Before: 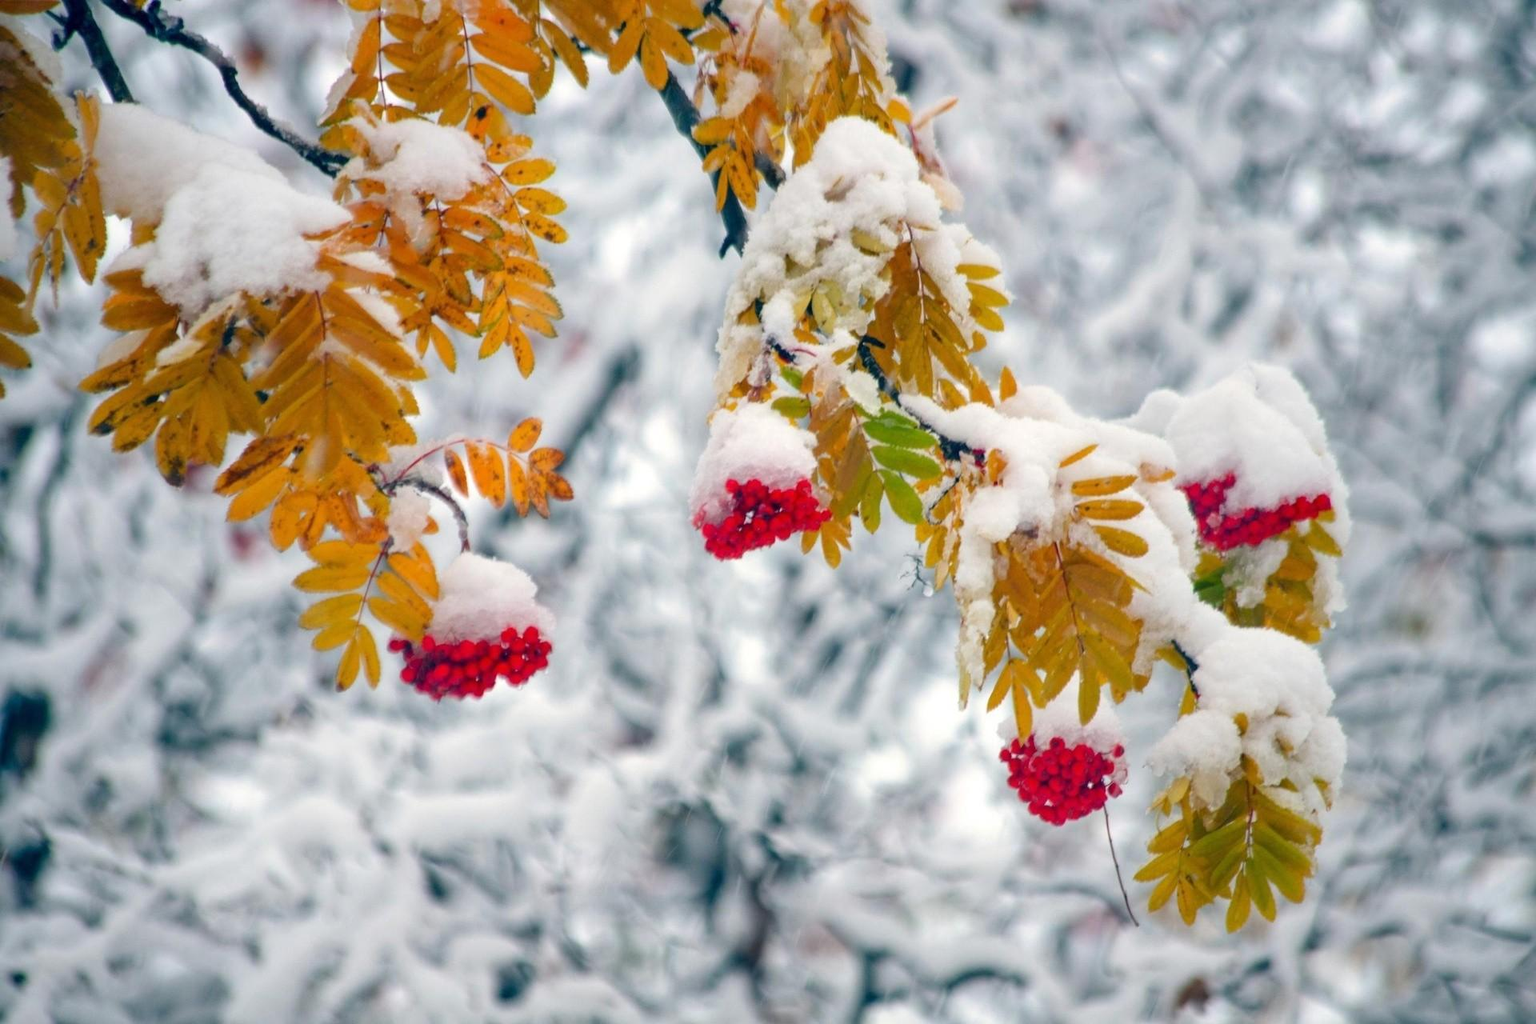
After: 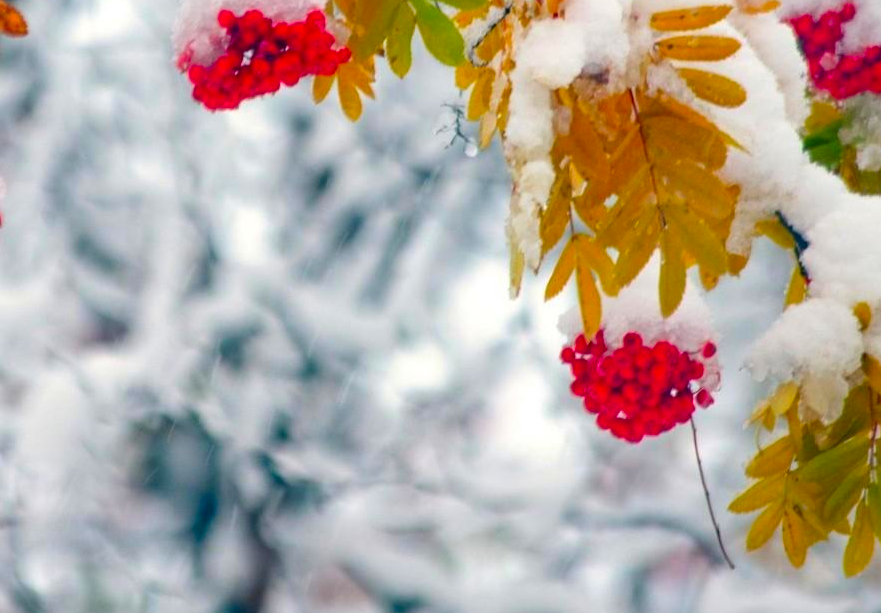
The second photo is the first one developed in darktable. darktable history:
crop: left 35.908%, top 46.028%, right 18.193%, bottom 6.076%
color correction: highlights b* 0.013, saturation 1.34
